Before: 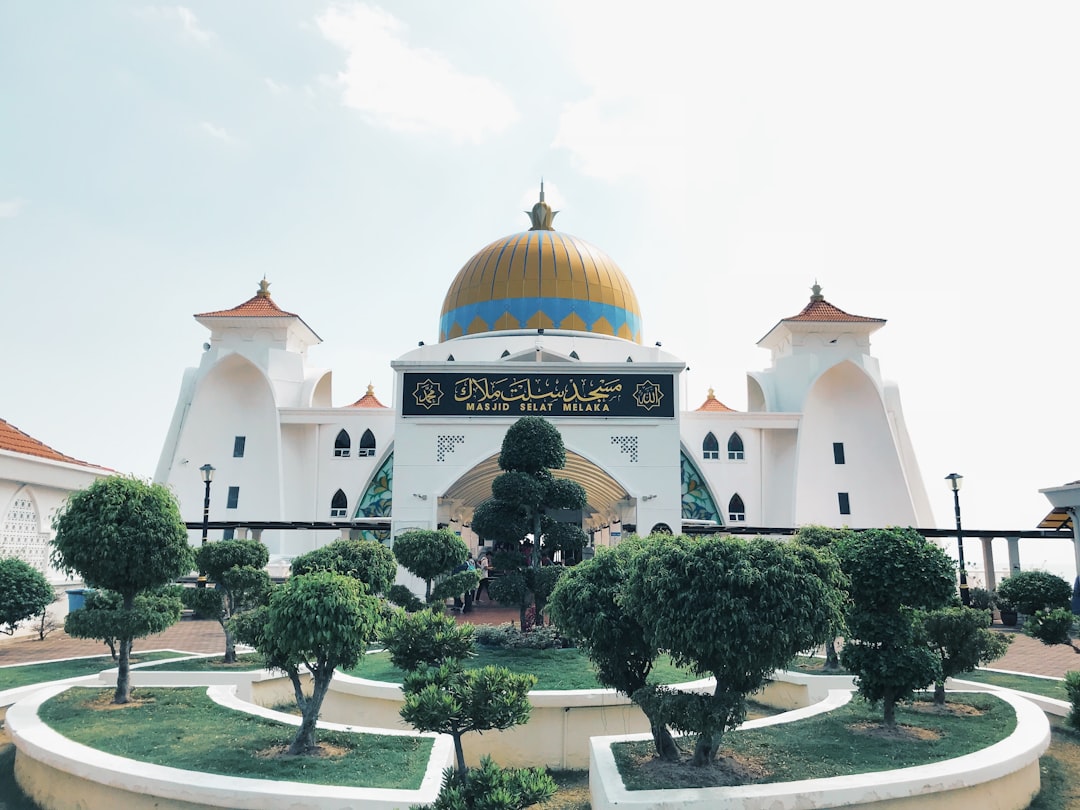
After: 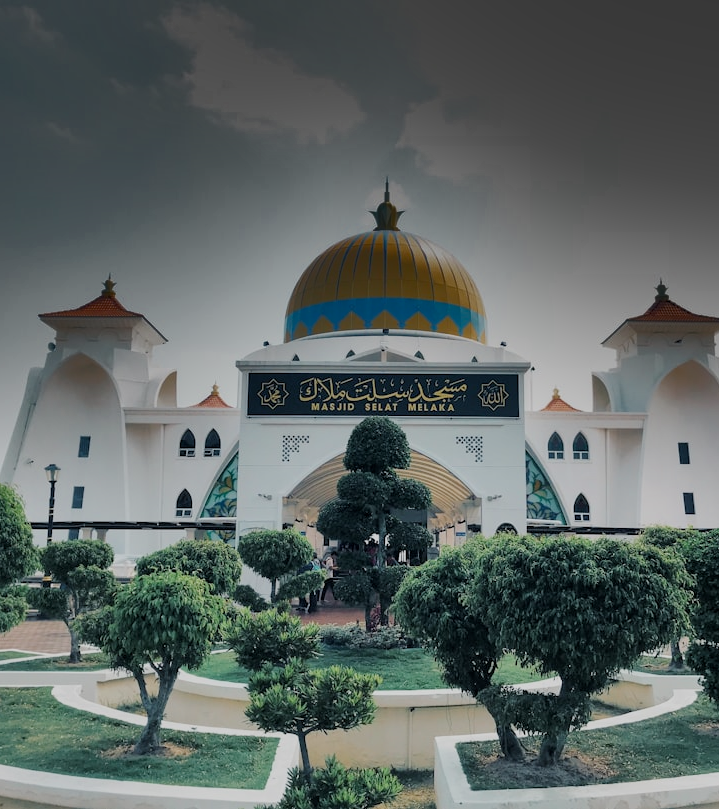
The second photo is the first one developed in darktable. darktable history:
local contrast: highlights 100%, shadows 99%, detail 120%, midtone range 0.2
filmic rgb: black relative exposure -8.01 EV, white relative exposure 4.06 EV, hardness 4.2, contrast 0.926
shadows and highlights: radius 122.91, shadows 98.41, white point adjustment -2.82, highlights -99.02, soften with gaussian
color correction: highlights b* -0.025
crop and rotate: left 14.41%, right 18.924%
